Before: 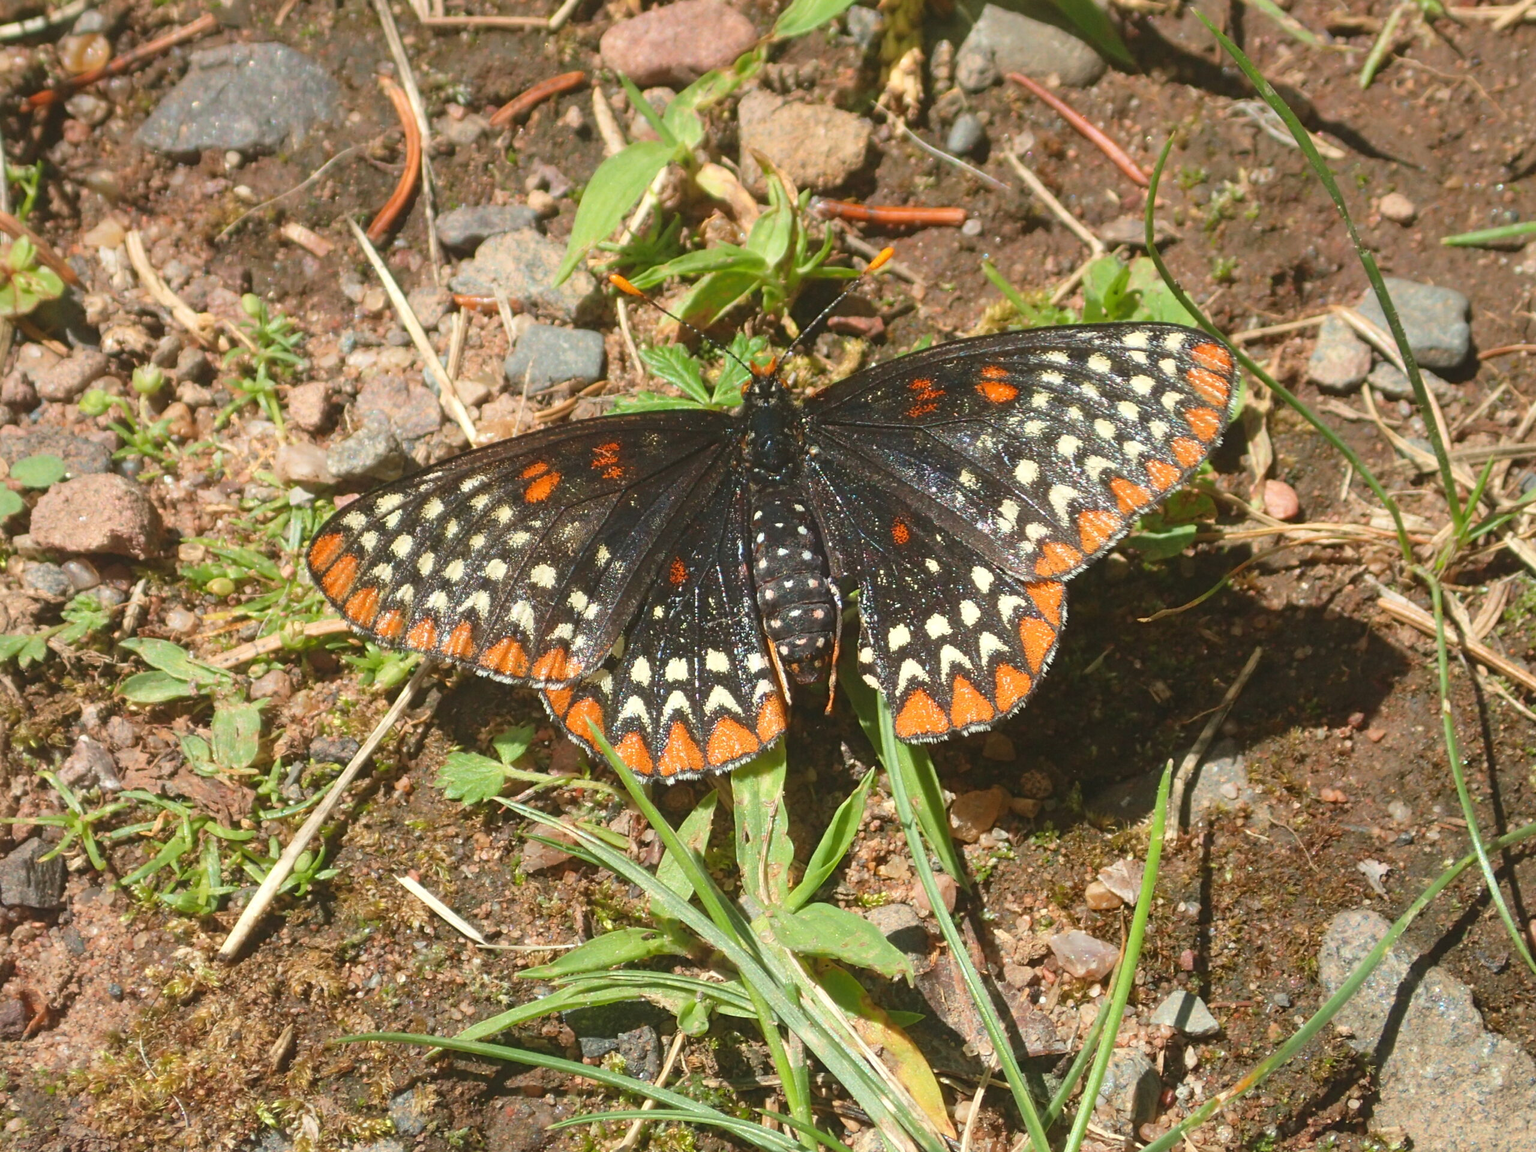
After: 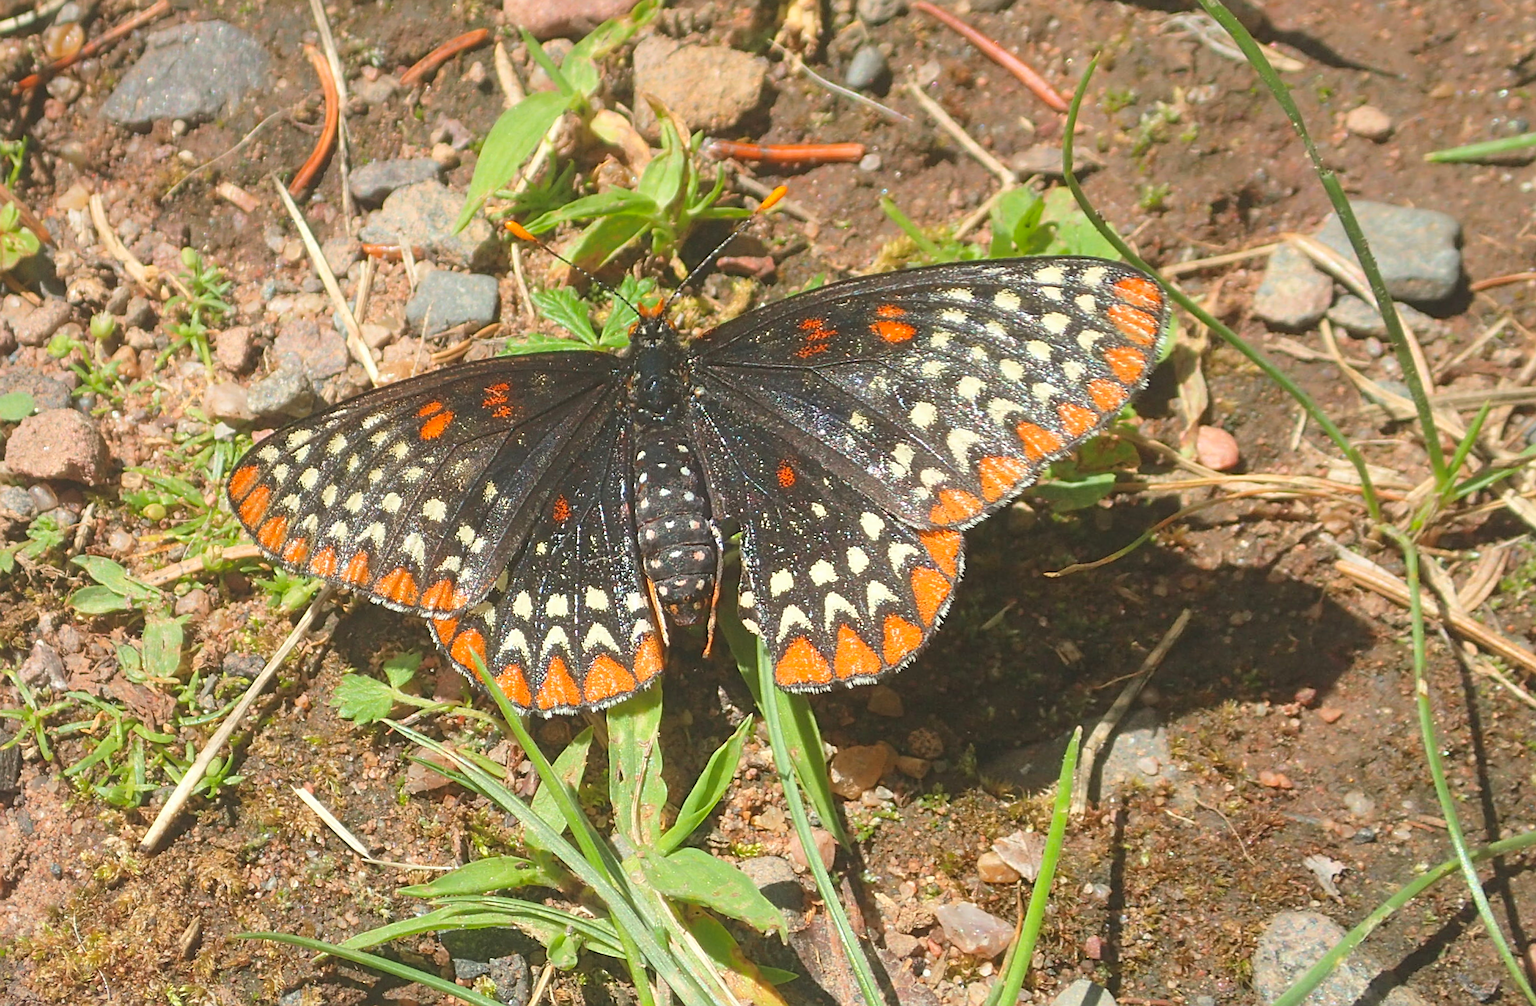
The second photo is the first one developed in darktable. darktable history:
contrast brightness saturation: brightness 0.13
rotate and perspective: rotation 1.69°, lens shift (vertical) -0.023, lens shift (horizontal) -0.291, crop left 0.025, crop right 0.988, crop top 0.092, crop bottom 0.842
vibrance: vibrance 50%
sharpen: on, module defaults
